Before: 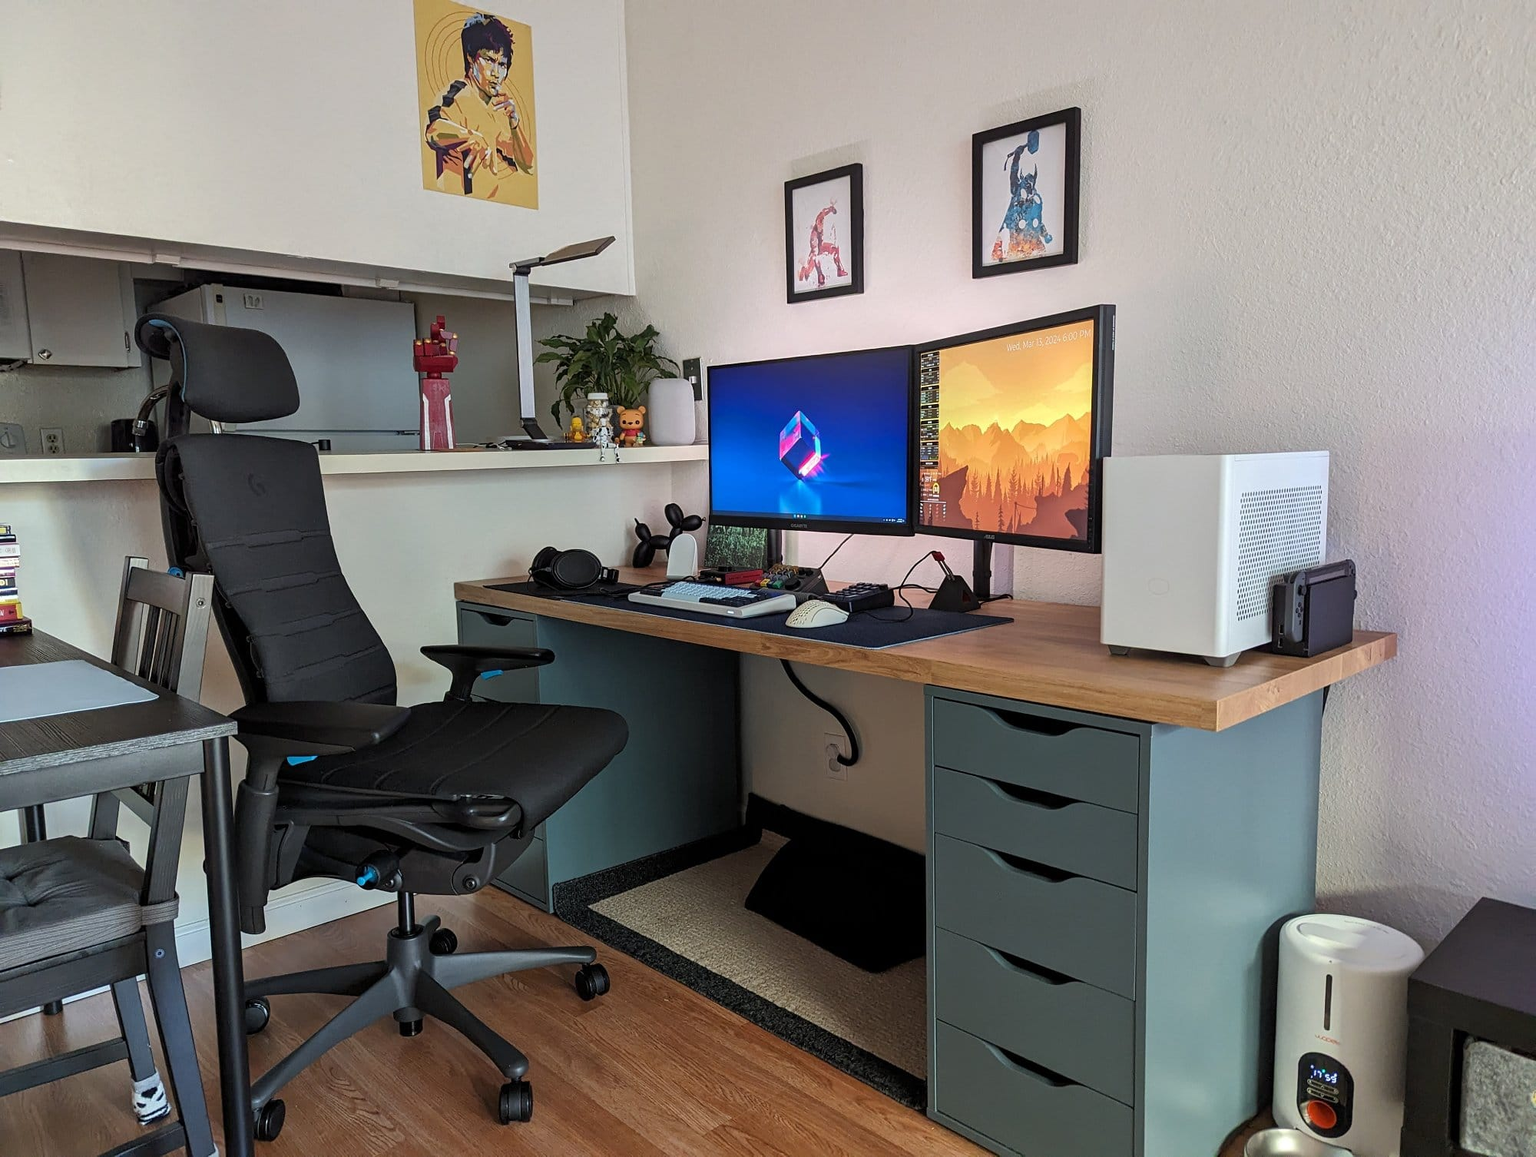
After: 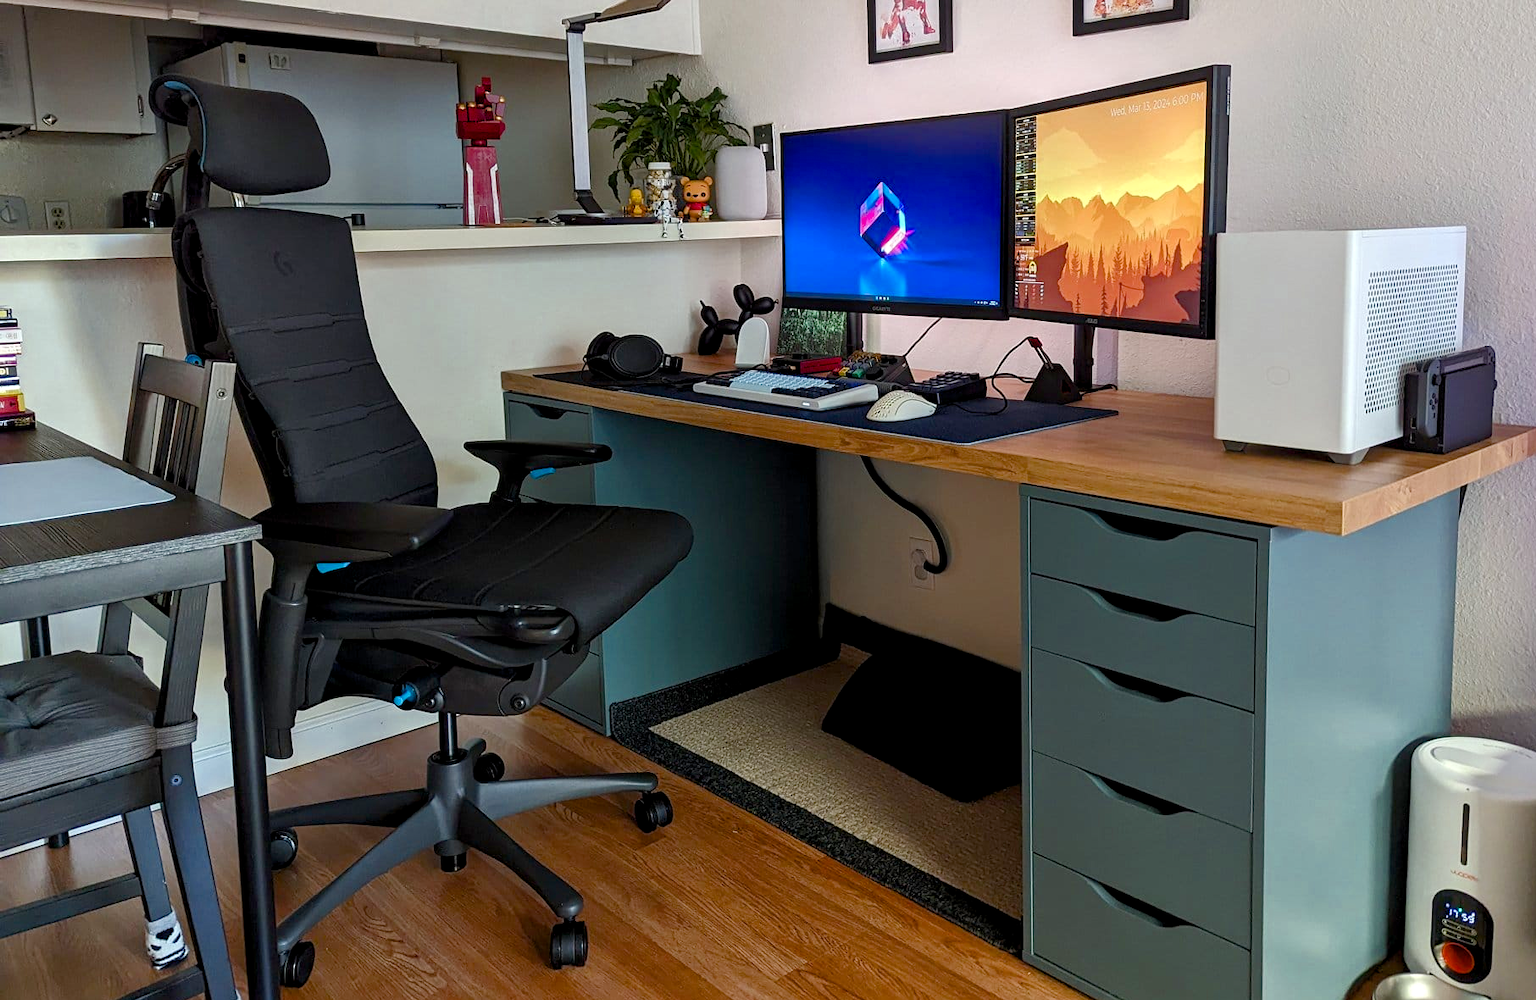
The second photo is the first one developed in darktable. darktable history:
color balance rgb: global offset › luminance -0.366%, perceptual saturation grading › global saturation 40.435%, perceptual saturation grading › highlights -50.268%, perceptual saturation grading › shadows 30.643%, global vibrance 5.667%, contrast 3.67%
color zones: curves: ch0 [(0.25, 0.5) (0.463, 0.627) (0.484, 0.637) (0.75, 0.5)]
crop: top 21.286%, right 9.335%, bottom 0.251%
